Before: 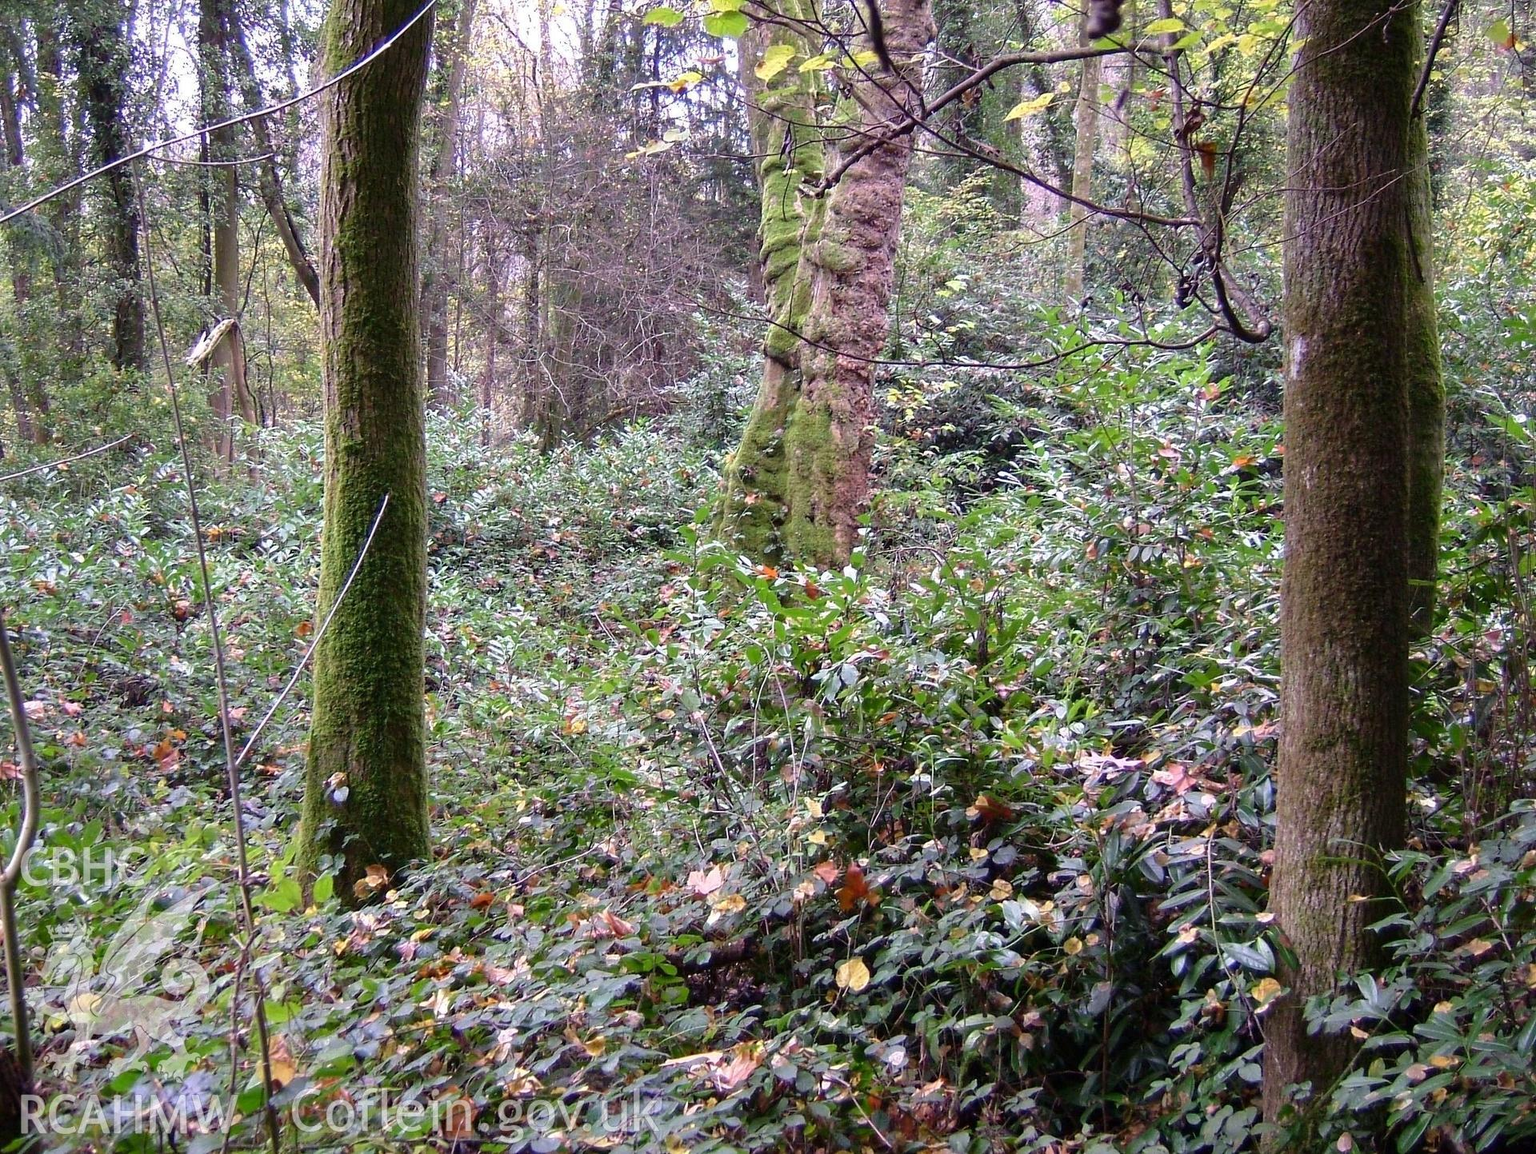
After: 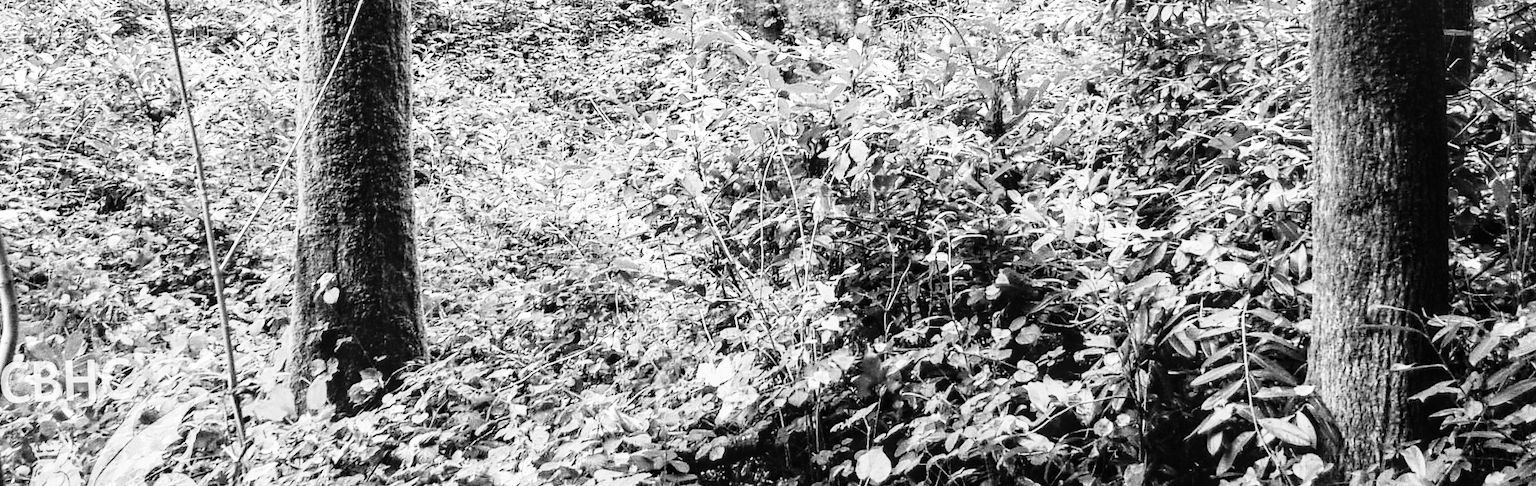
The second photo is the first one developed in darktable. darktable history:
grain: coarseness 0.09 ISO
crop: top 45.551%, bottom 12.262%
monochrome: on, module defaults
rotate and perspective: rotation -2.12°, lens shift (vertical) 0.009, lens shift (horizontal) -0.008, automatic cropping original format, crop left 0.036, crop right 0.964, crop top 0.05, crop bottom 0.959
local contrast: on, module defaults
rgb curve: curves: ch0 [(0, 0) (0.21, 0.15) (0.24, 0.21) (0.5, 0.75) (0.75, 0.96) (0.89, 0.99) (1, 1)]; ch1 [(0, 0.02) (0.21, 0.13) (0.25, 0.2) (0.5, 0.67) (0.75, 0.9) (0.89, 0.97) (1, 1)]; ch2 [(0, 0.02) (0.21, 0.13) (0.25, 0.2) (0.5, 0.67) (0.75, 0.9) (0.89, 0.97) (1, 1)], compensate middle gray true
tone equalizer: on, module defaults
